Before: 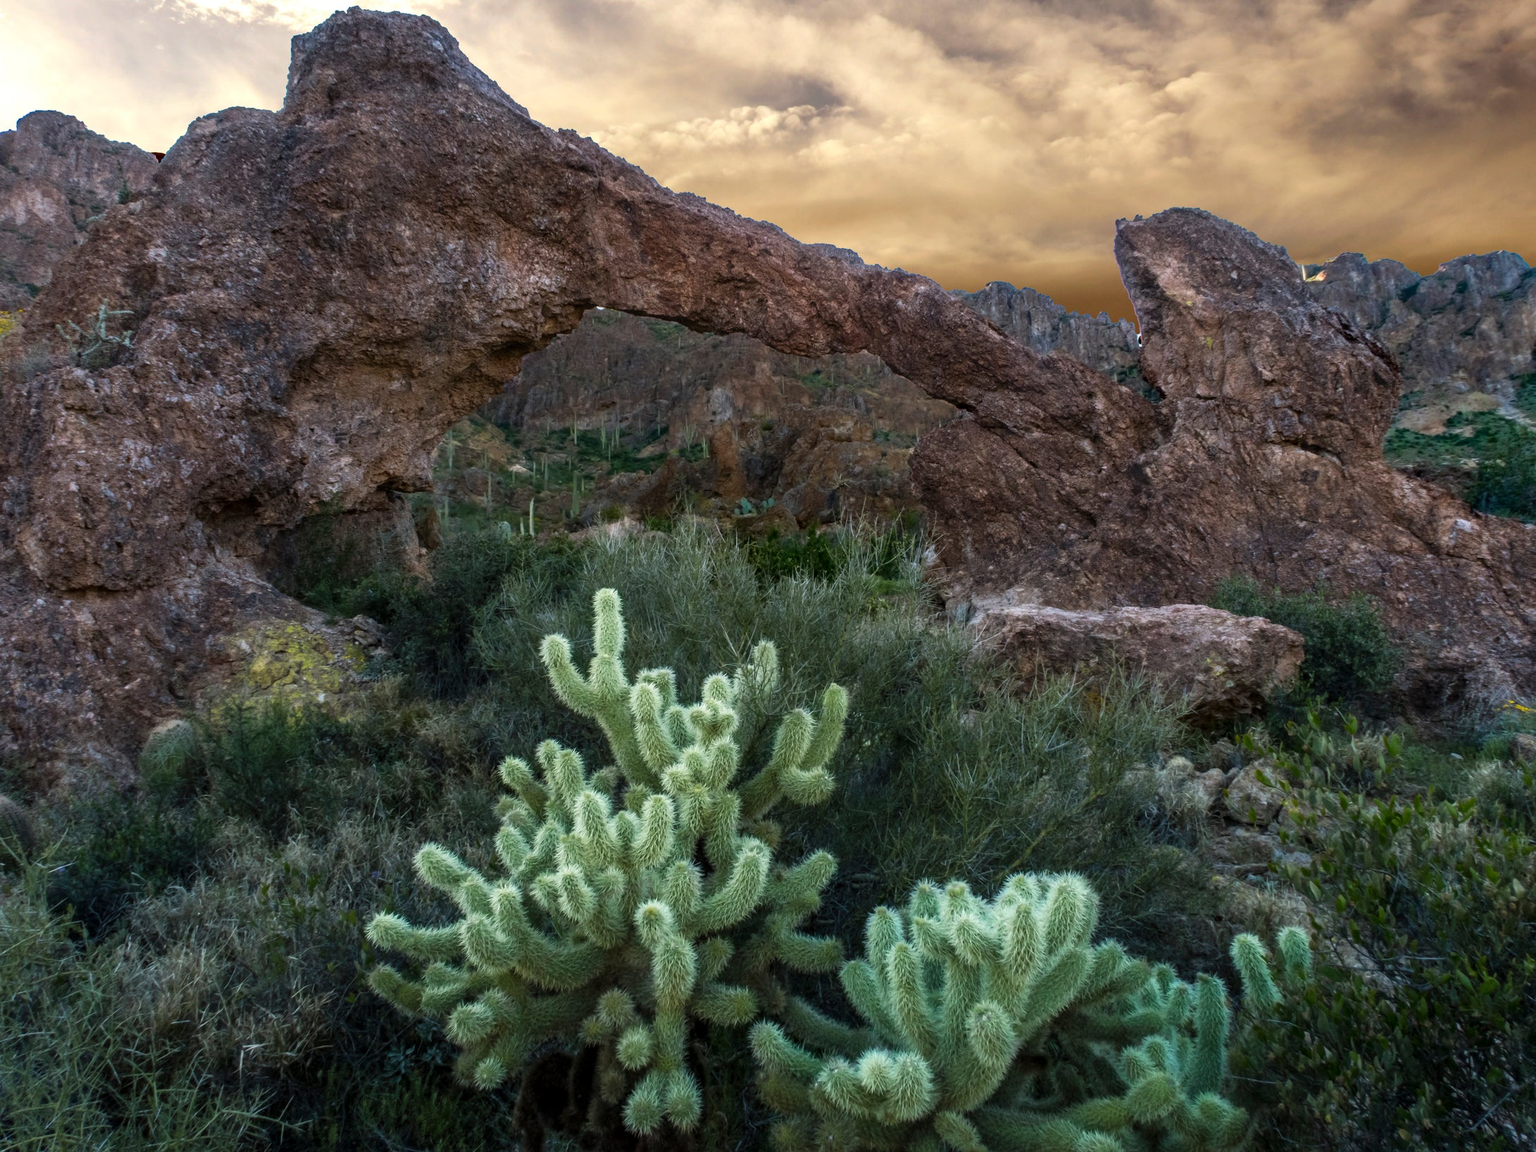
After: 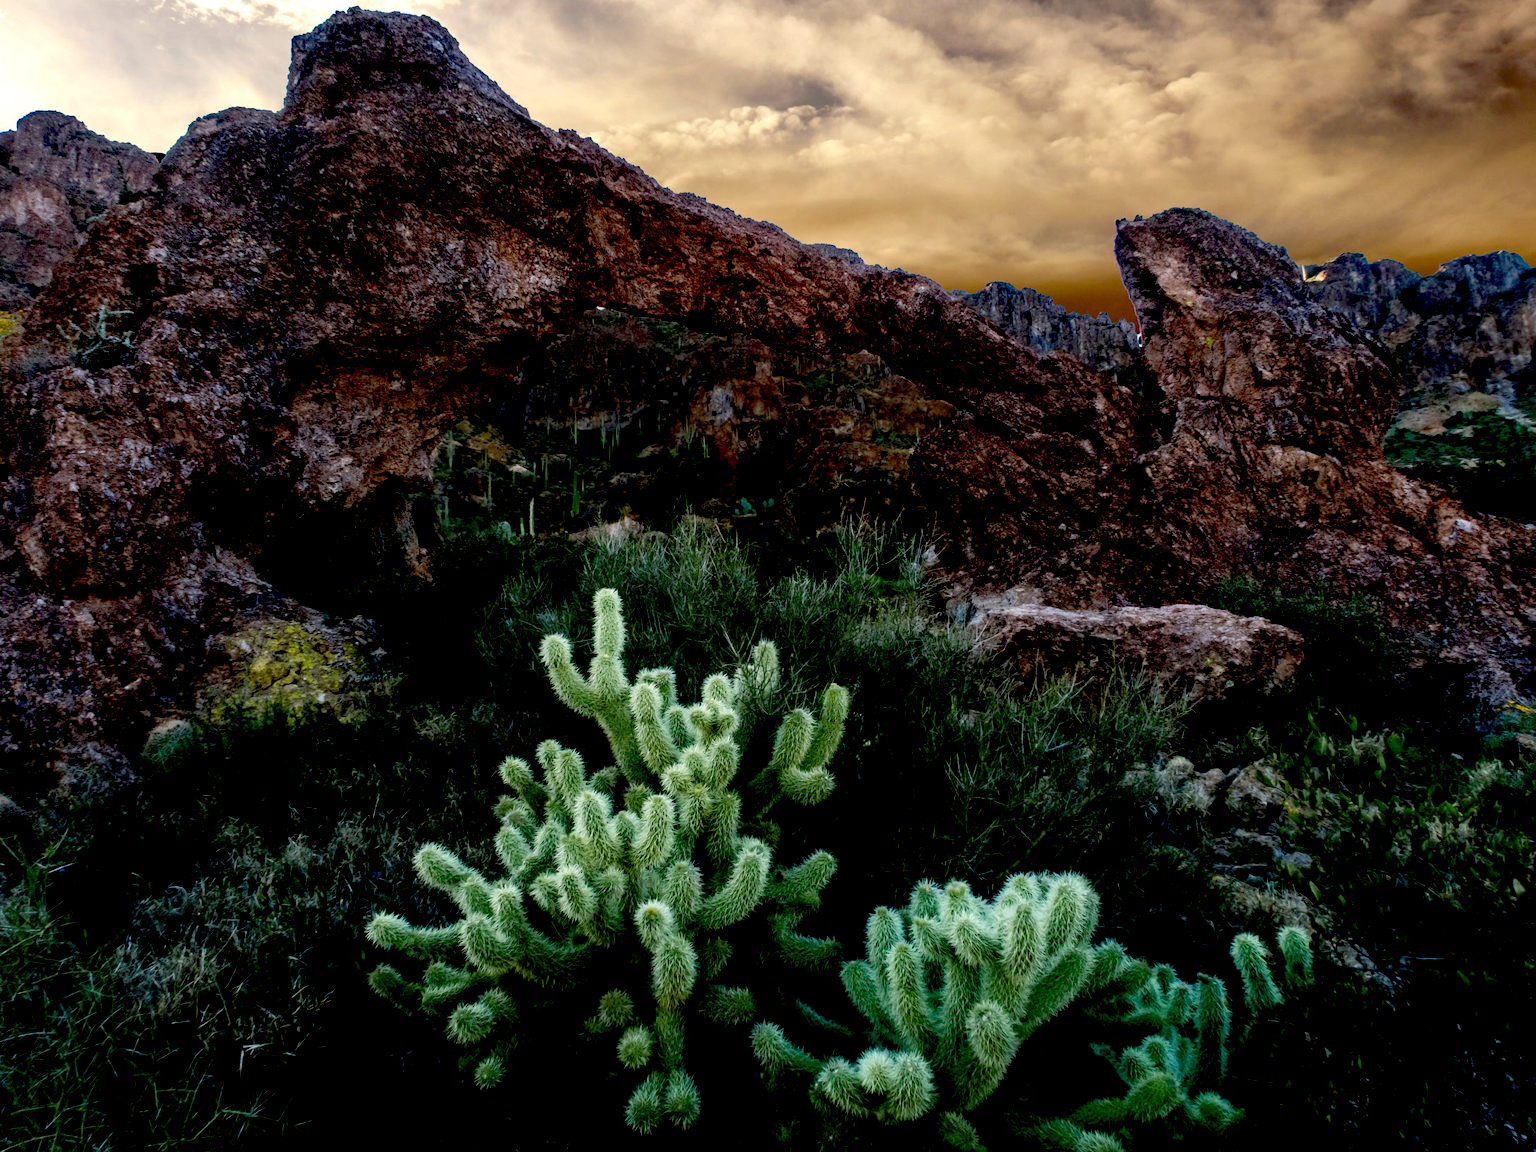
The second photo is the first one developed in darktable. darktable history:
exposure: black level correction 0.057, compensate highlight preservation false
